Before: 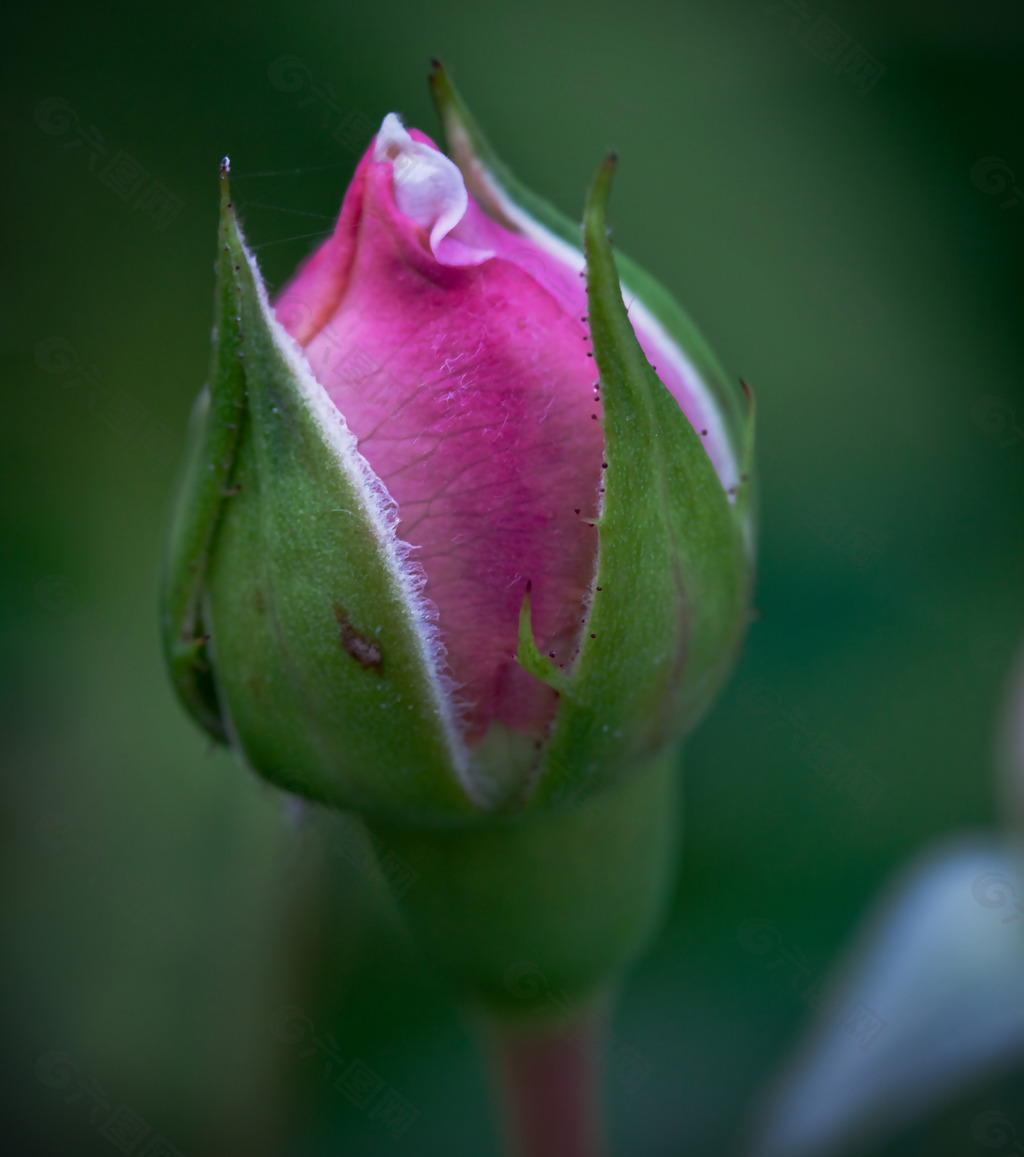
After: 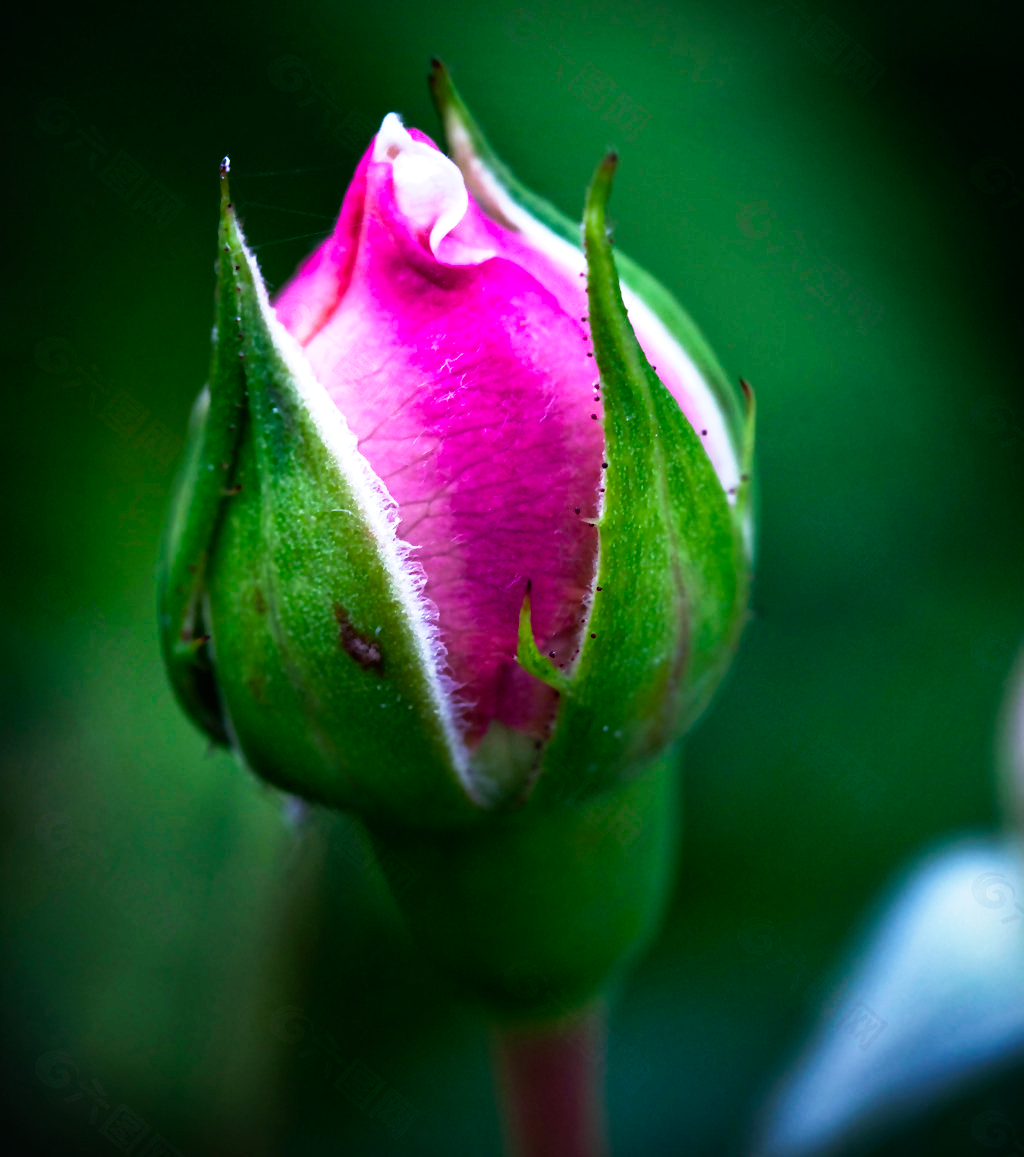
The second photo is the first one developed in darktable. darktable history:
base curve: curves: ch0 [(0, 0) (0, 0.001) (0.001, 0.001) (0.004, 0.002) (0.007, 0.004) (0.015, 0.013) (0.033, 0.045) (0.052, 0.096) (0.075, 0.17) (0.099, 0.241) (0.163, 0.42) (0.219, 0.55) (0.259, 0.616) (0.327, 0.722) (0.365, 0.765) (0.522, 0.873) (0.547, 0.881) (0.689, 0.919) (0.826, 0.952) (1, 1)], preserve colors none
color balance rgb: highlights gain › luminance 16.78%, highlights gain › chroma 2.853%, highlights gain › hue 259.29°, perceptual saturation grading › global saturation 31.213%, perceptual brilliance grading › global brilliance 14.969%, perceptual brilliance grading › shadows -35.075%, contrast 15.606%
